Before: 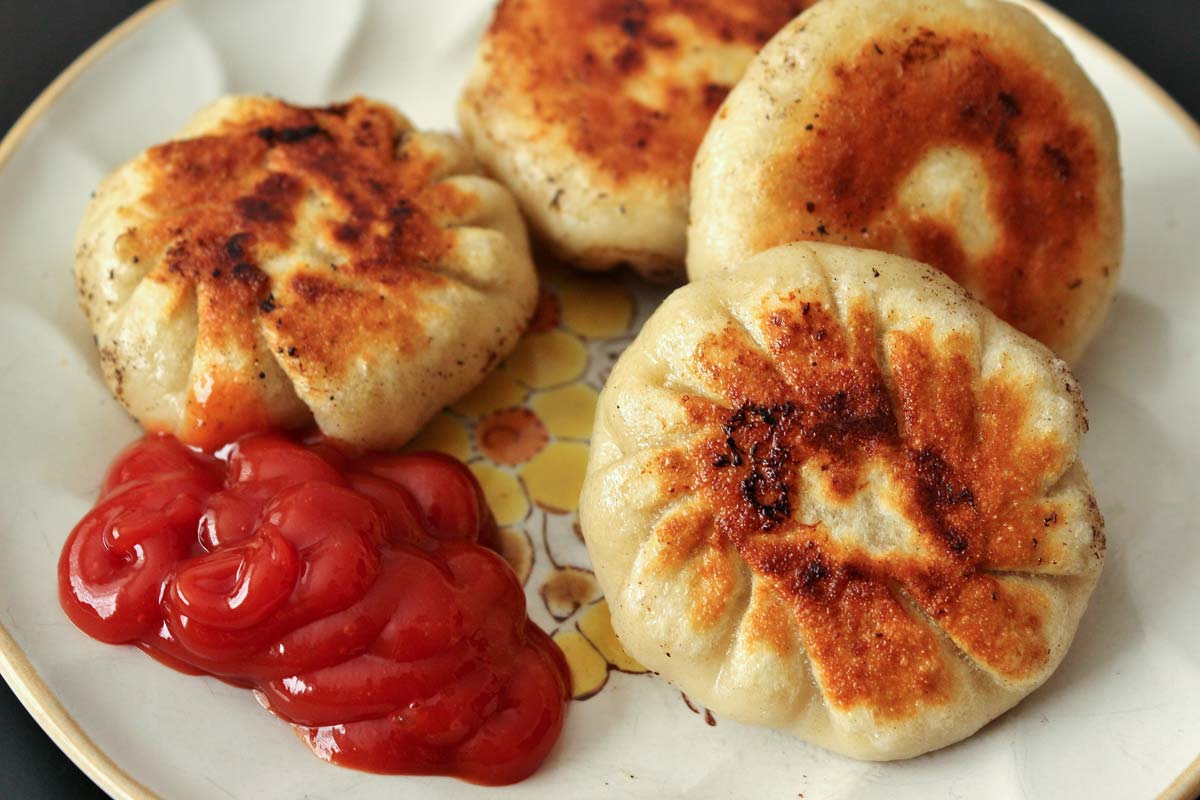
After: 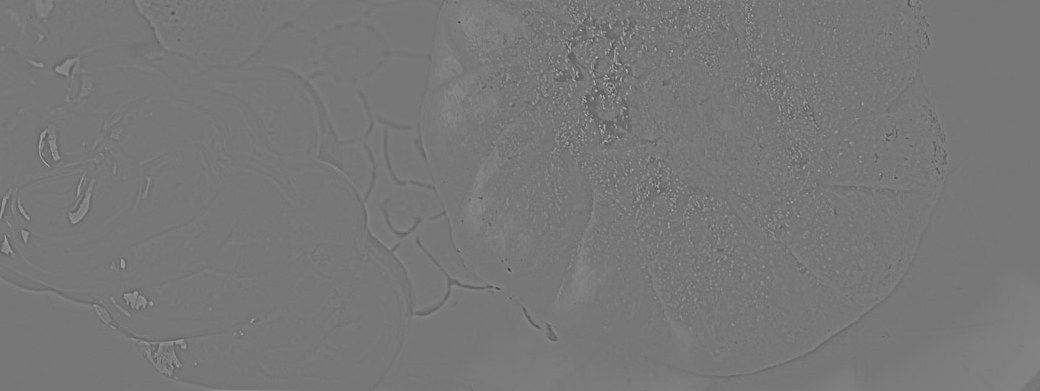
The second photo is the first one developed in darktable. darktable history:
white balance: red 0.954, blue 1.079
exposure: black level correction 0.012, exposure 0.7 EV, compensate exposure bias true, compensate highlight preservation false
highpass: sharpness 5.84%, contrast boost 8.44%
crop and rotate: left 13.306%, top 48.129%, bottom 2.928%
